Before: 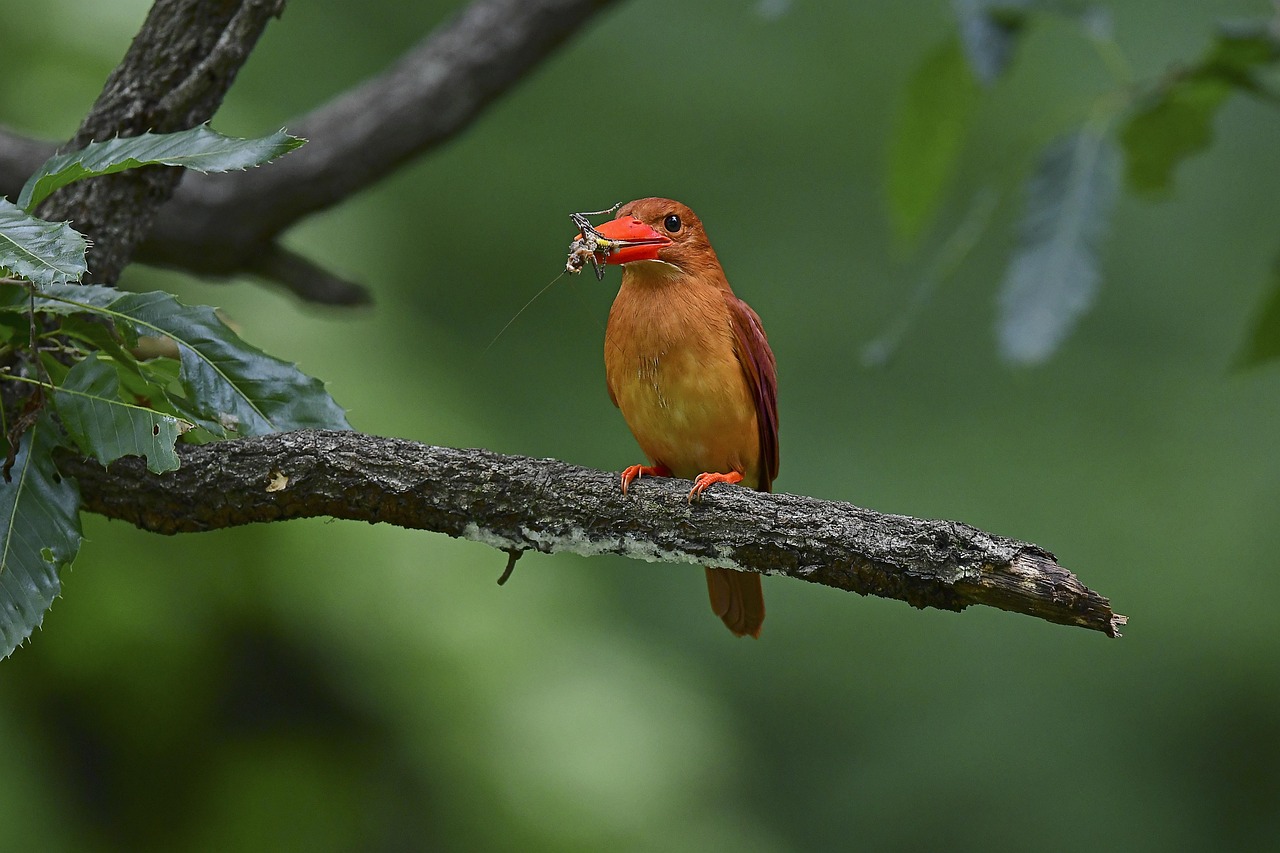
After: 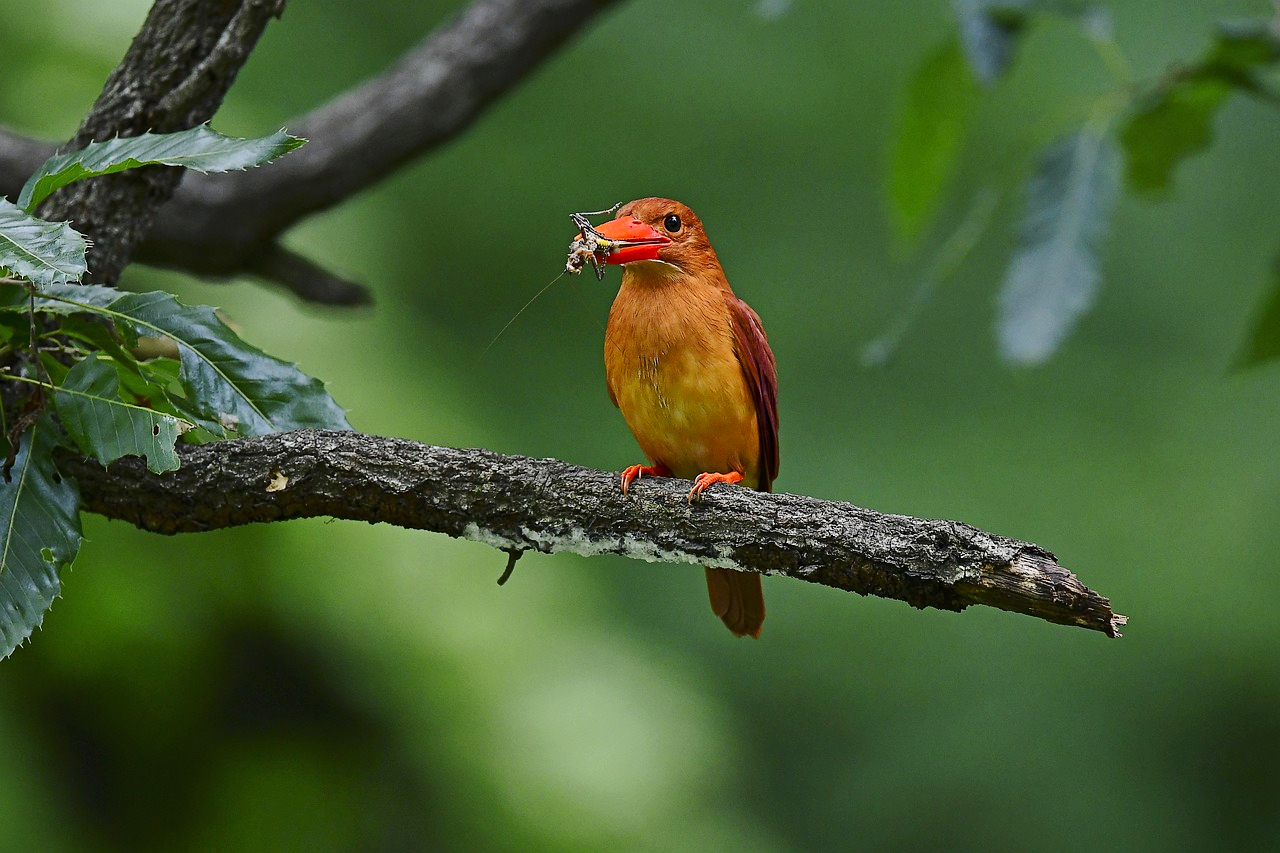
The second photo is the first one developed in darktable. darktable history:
tone curve: curves: ch0 [(0, 0) (0.071, 0.047) (0.266, 0.26) (0.491, 0.552) (0.753, 0.818) (1, 0.983)]; ch1 [(0, 0) (0.346, 0.307) (0.408, 0.369) (0.463, 0.443) (0.482, 0.493) (0.502, 0.5) (0.517, 0.518) (0.55, 0.573) (0.597, 0.641) (0.651, 0.709) (1, 1)]; ch2 [(0, 0) (0.346, 0.34) (0.434, 0.46) (0.485, 0.494) (0.5, 0.494) (0.517, 0.506) (0.535, 0.545) (0.583, 0.634) (0.625, 0.686) (1, 1)], preserve colors none
